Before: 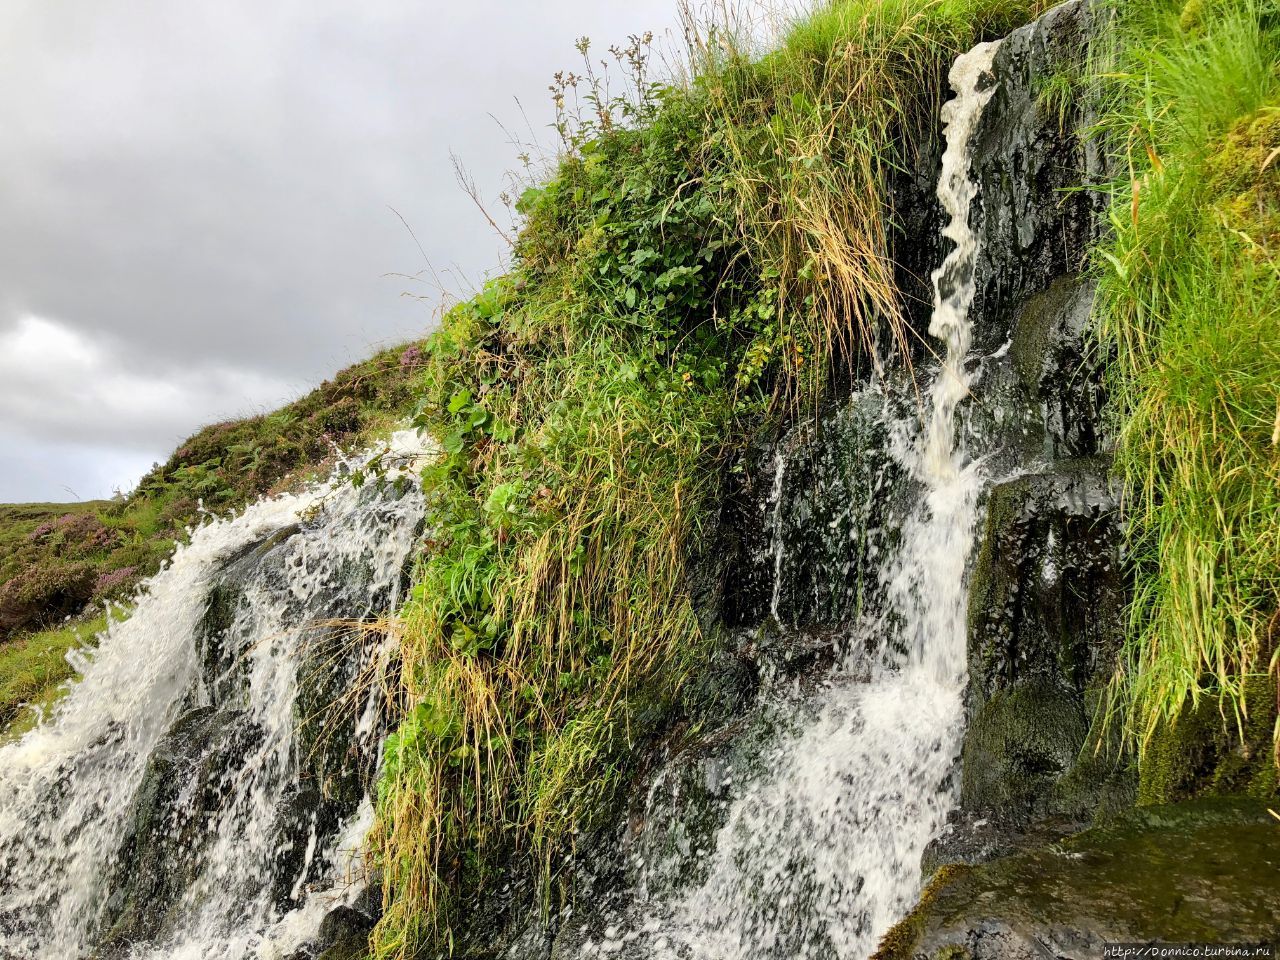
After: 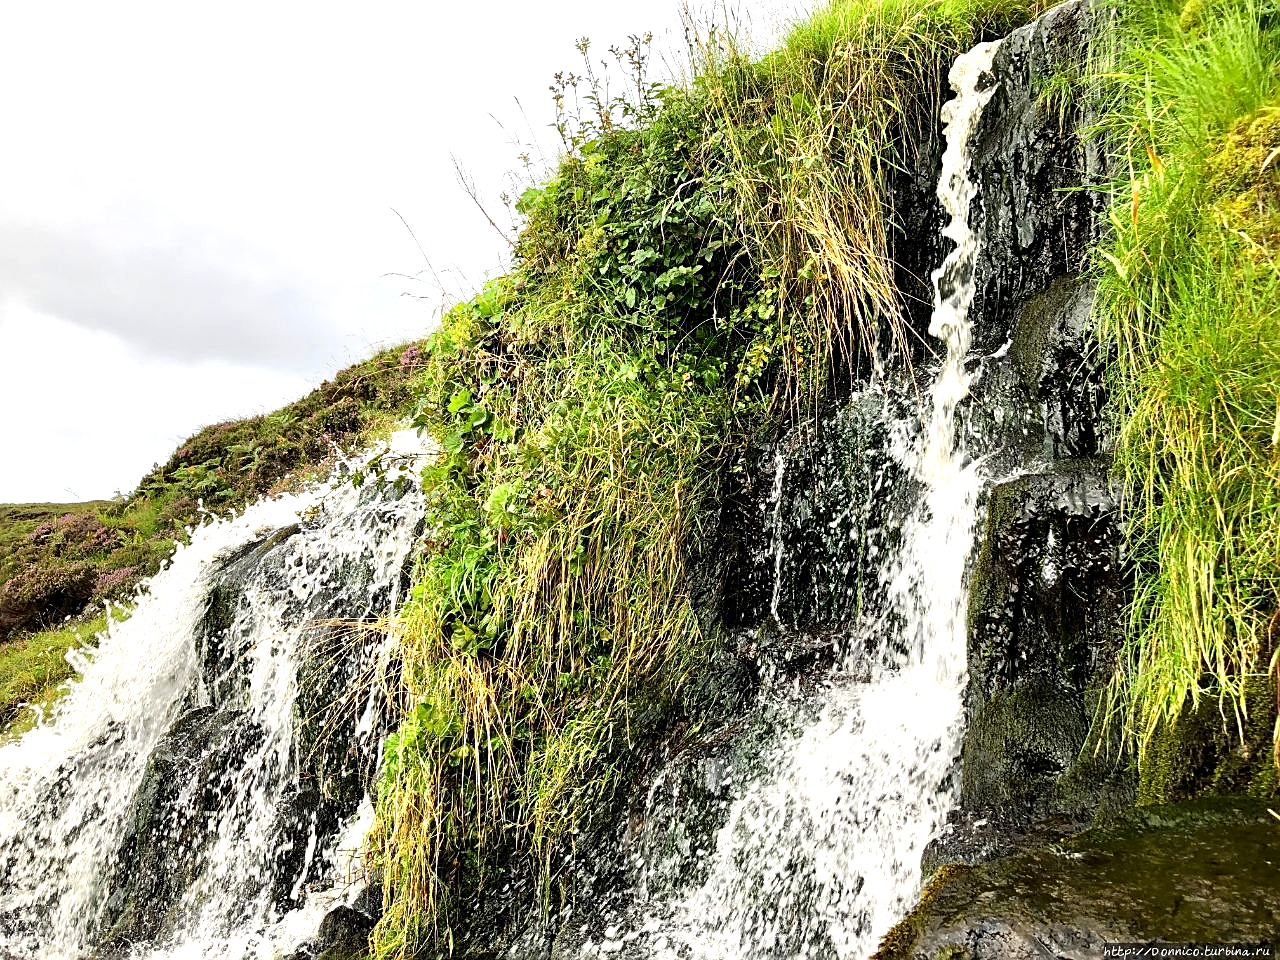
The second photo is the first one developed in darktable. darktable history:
sharpen: on, module defaults
contrast brightness saturation: contrast 0.025, brightness -0.041
tone equalizer: -8 EV -0.773 EV, -7 EV -0.725 EV, -6 EV -0.585 EV, -5 EV -0.411 EV, -3 EV 0.368 EV, -2 EV 0.6 EV, -1 EV 0.69 EV, +0 EV 0.774 EV
